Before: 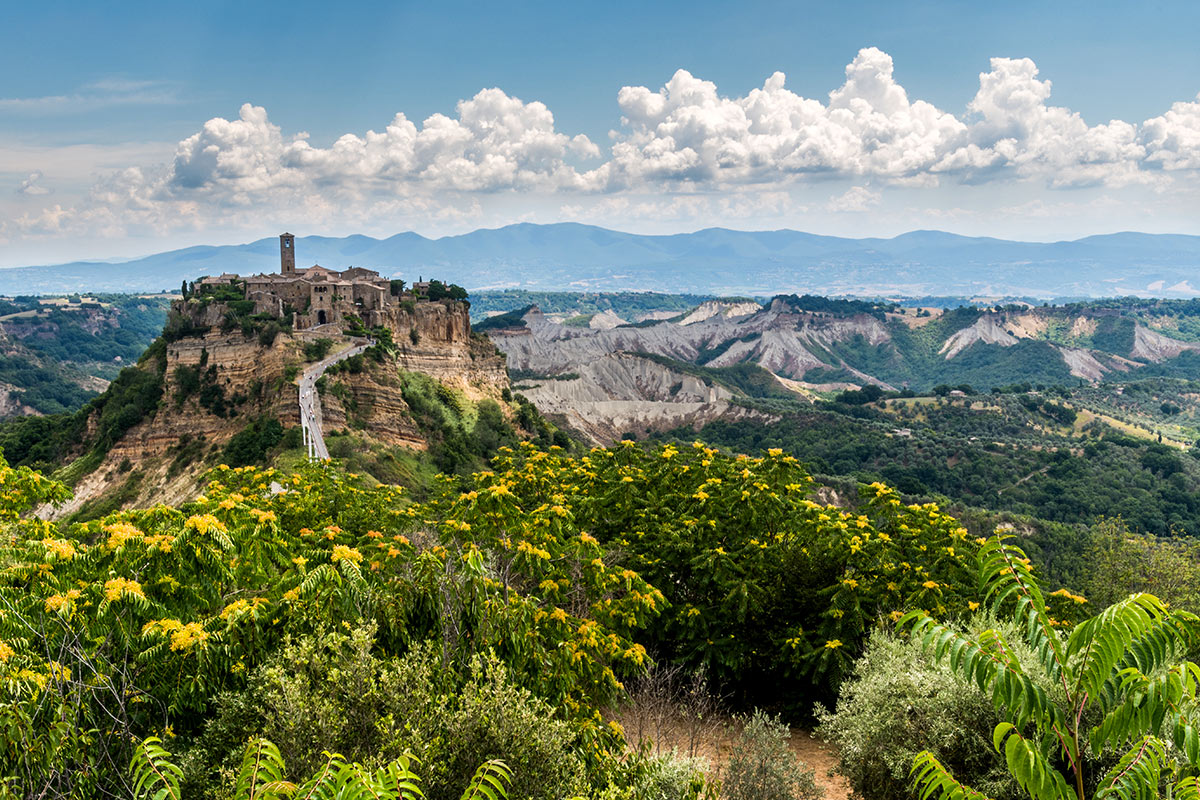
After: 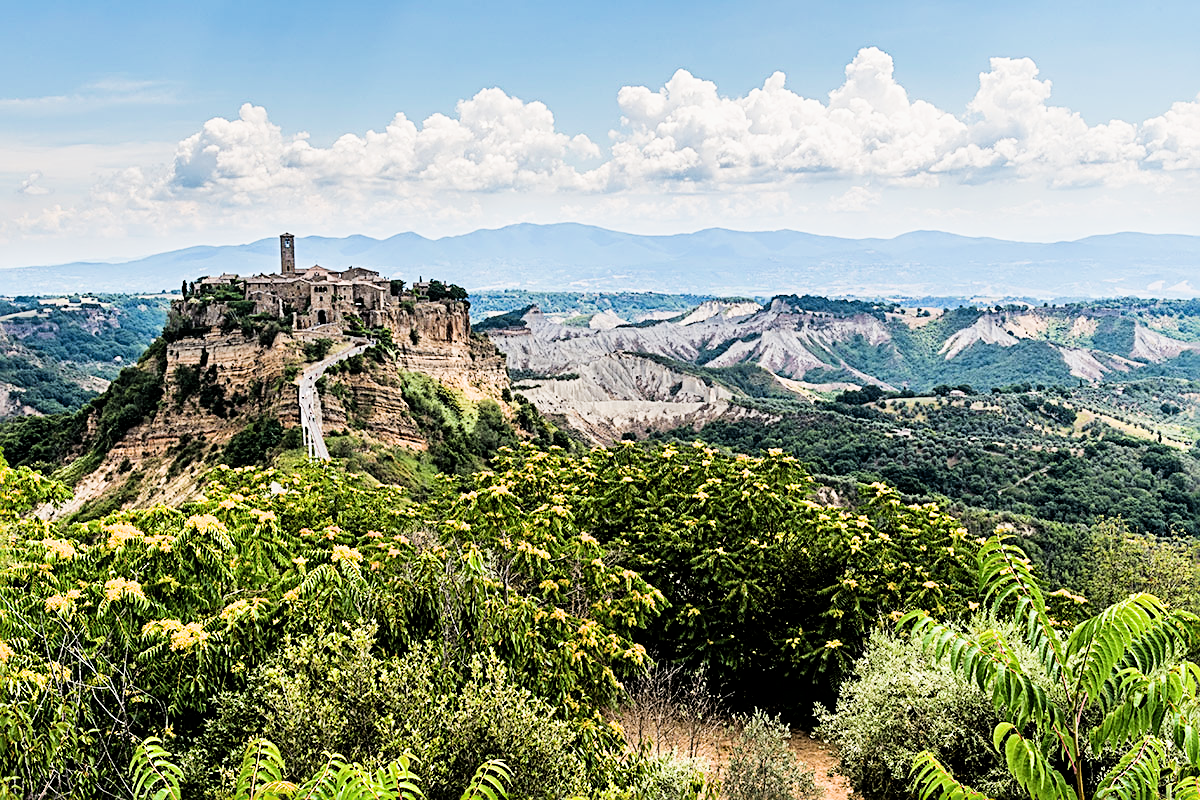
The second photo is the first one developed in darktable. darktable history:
sharpen: radius 2.676, amount 0.669
exposure: black level correction -0.001, exposure 0.9 EV, compensate exposure bias true, compensate highlight preservation false
filmic rgb: black relative exposure -5 EV, hardness 2.88, contrast 1.3, highlights saturation mix -30%
color zones: mix -62.47%
